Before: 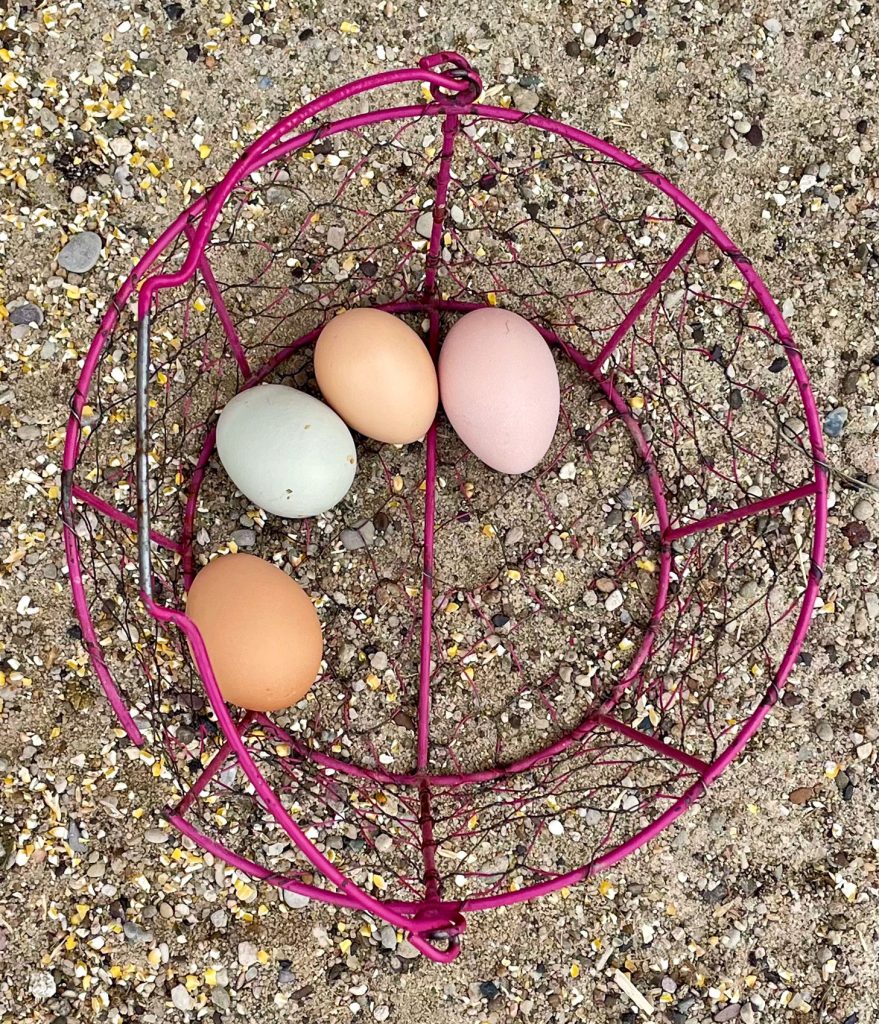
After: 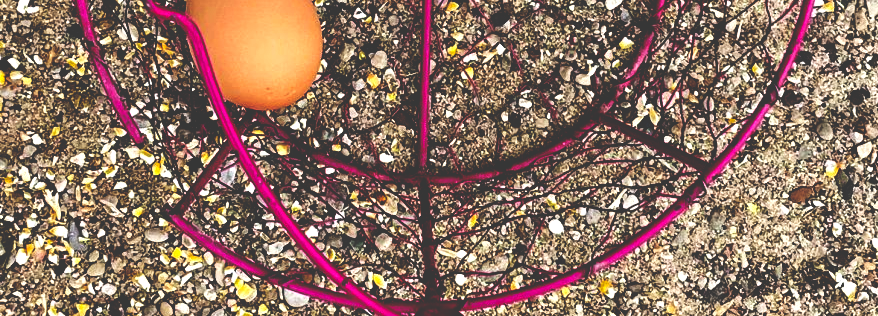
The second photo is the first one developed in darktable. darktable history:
crop and rotate: top 58.763%, bottom 10.35%
base curve: curves: ch0 [(0, 0.036) (0.083, 0.04) (0.804, 1)], preserve colors none
